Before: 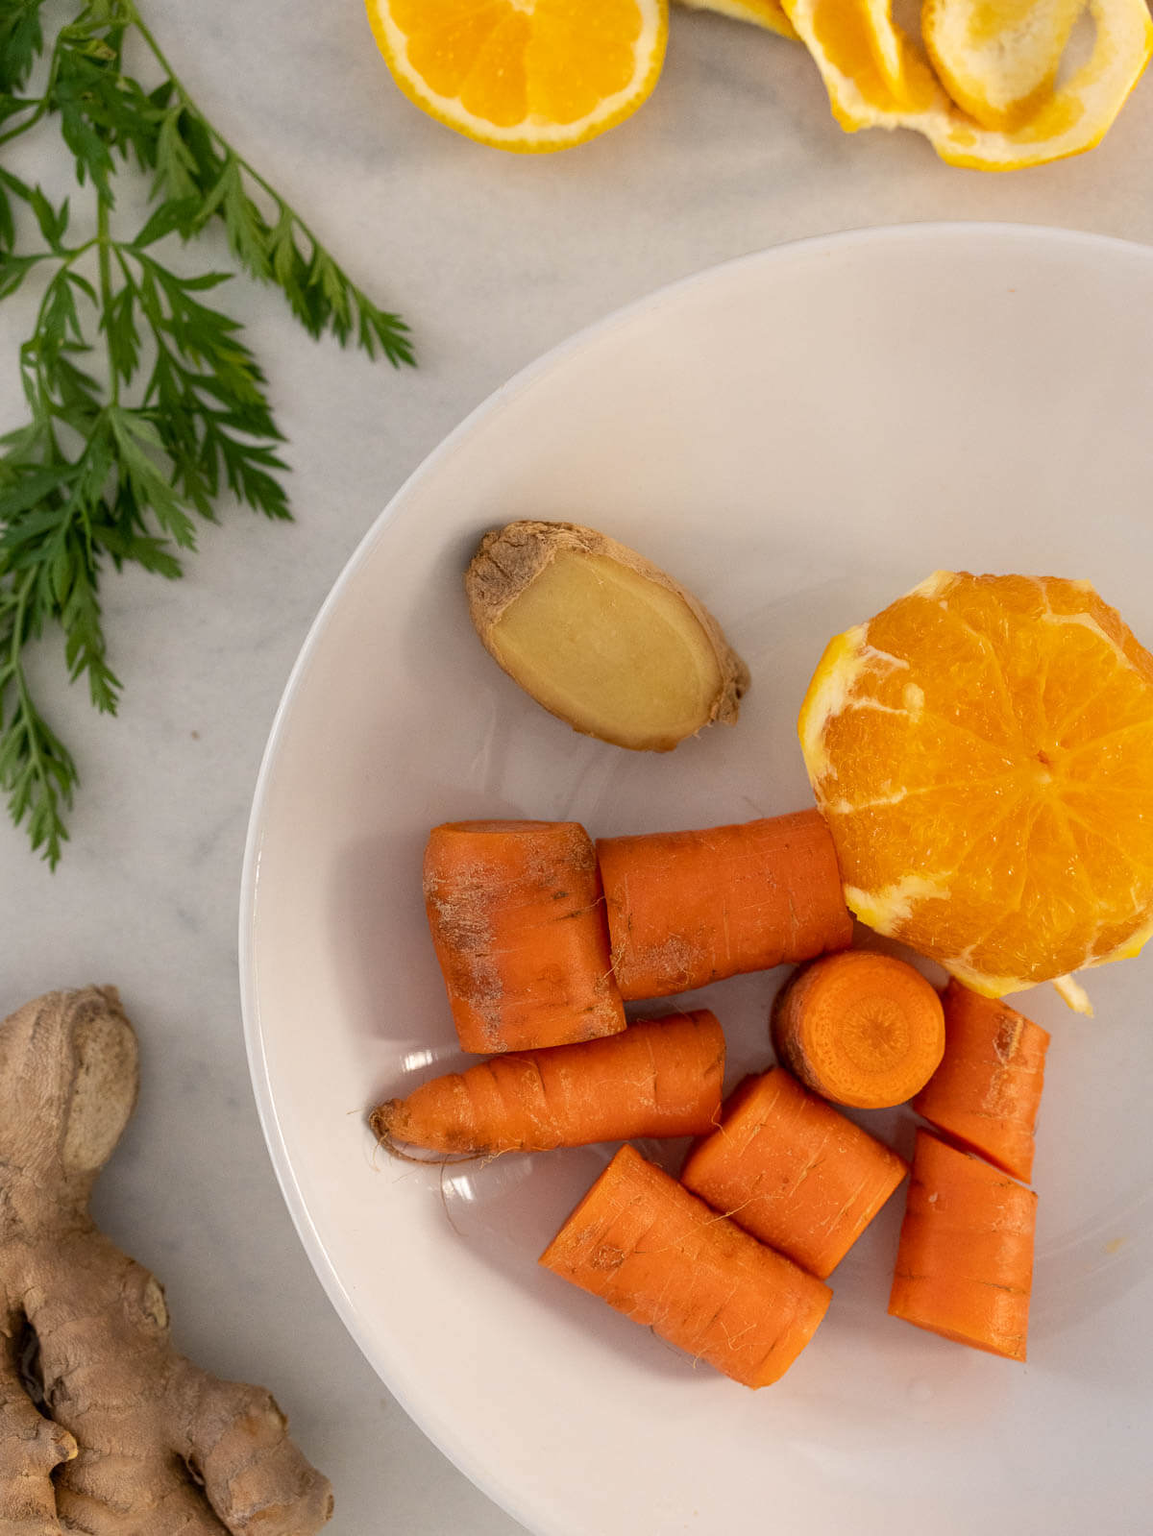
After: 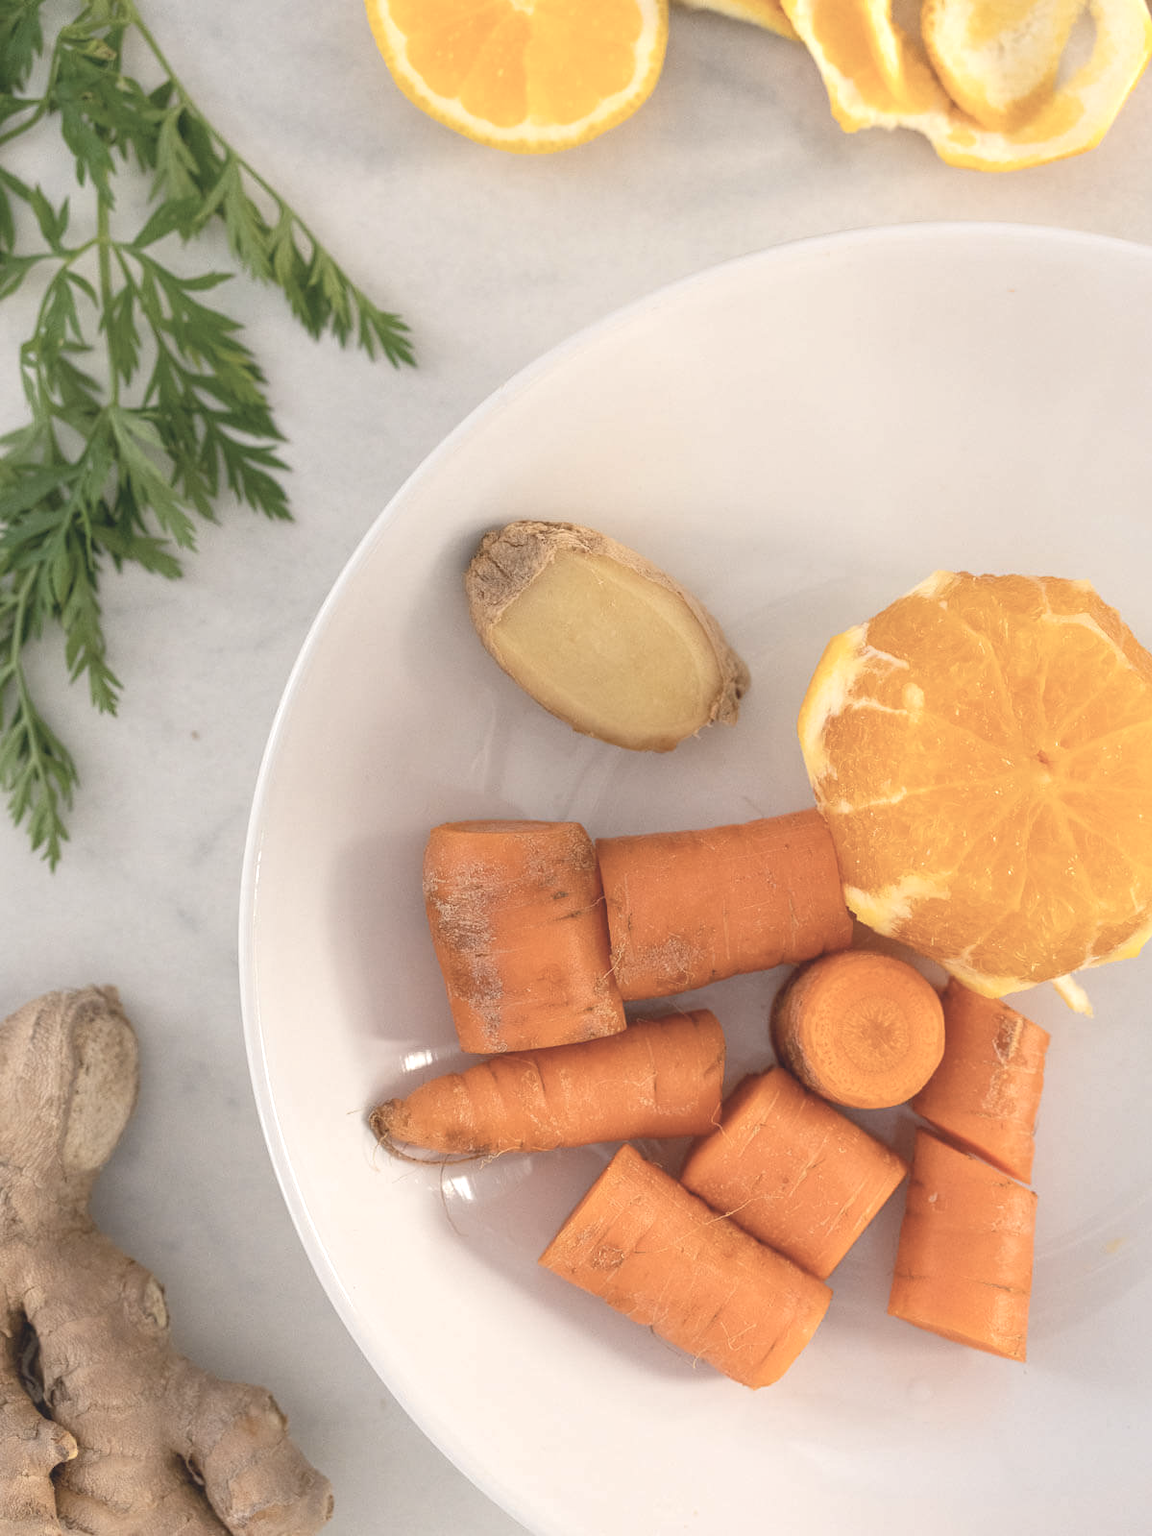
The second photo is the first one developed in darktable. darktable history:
contrast brightness saturation: contrast -0.26, saturation -0.43
exposure: black level correction 0, exposure 0.95 EV, compensate exposure bias true, compensate highlight preservation false
